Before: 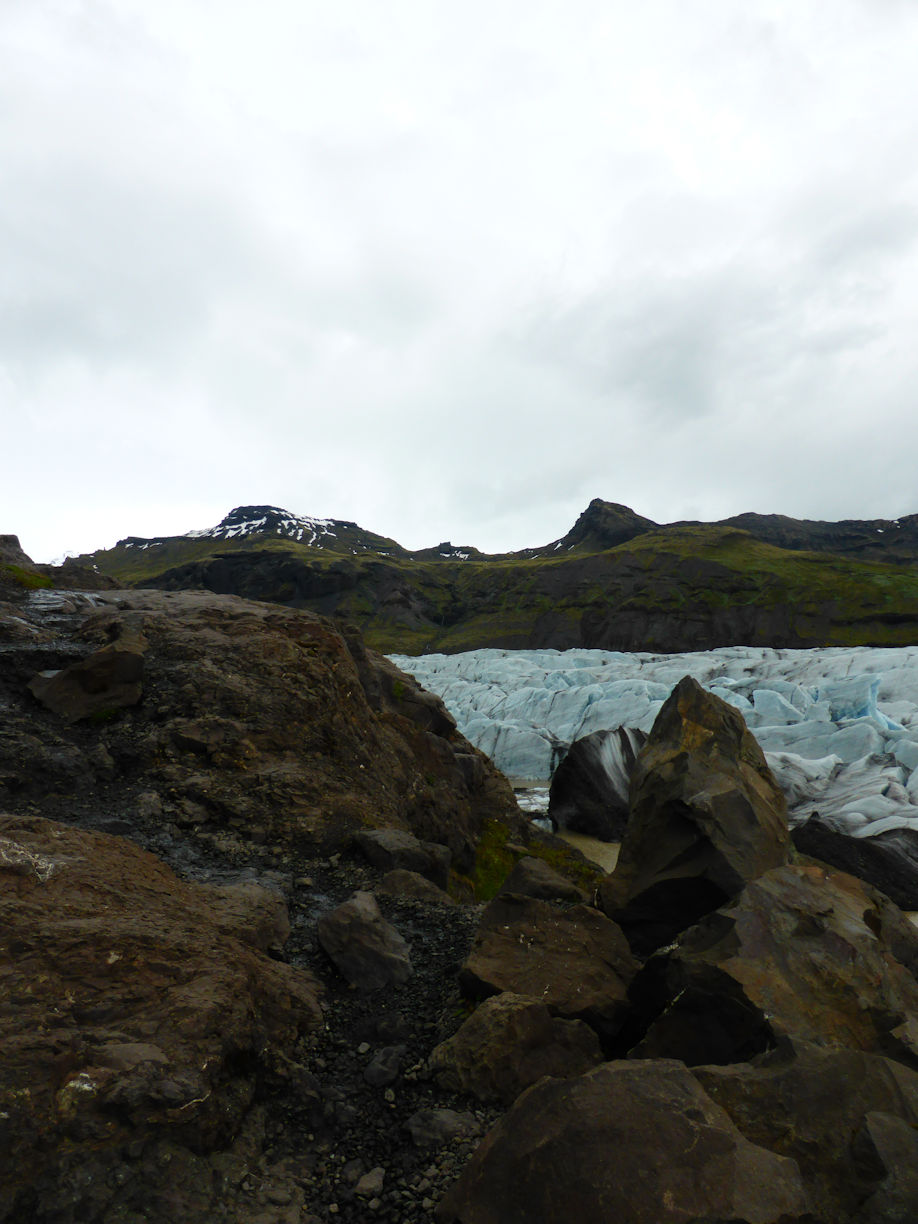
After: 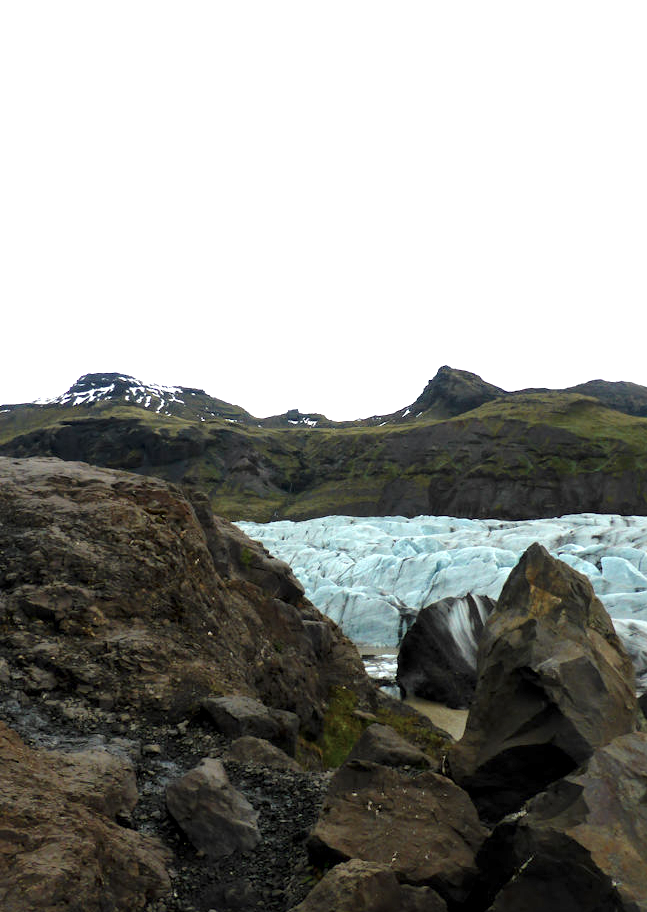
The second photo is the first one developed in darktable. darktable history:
crop and rotate: left 16.596%, top 10.899%, right 12.918%, bottom 14.511%
local contrast: mode bilateral grid, contrast 20, coarseness 50, detail 141%, midtone range 0.2
color zones: curves: ch0 [(0, 0.5) (0.143, 0.5) (0.286, 0.5) (0.429, 0.504) (0.571, 0.5) (0.714, 0.509) (0.857, 0.5) (1, 0.5)]; ch1 [(0, 0.425) (0.143, 0.425) (0.286, 0.375) (0.429, 0.405) (0.571, 0.5) (0.714, 0.47) (0.857, 0.425) (1, 0.435)]; ch2 [(0, 0.5) (0.143, 0.5) (0.286, 0.5) (0.429, 0.517) (0.571, 0.5) (0.714, 0.51) (0.857, 0.5) (1, 0.5)]
exposure: exposure 1 EV, compensate highlight preservation false
